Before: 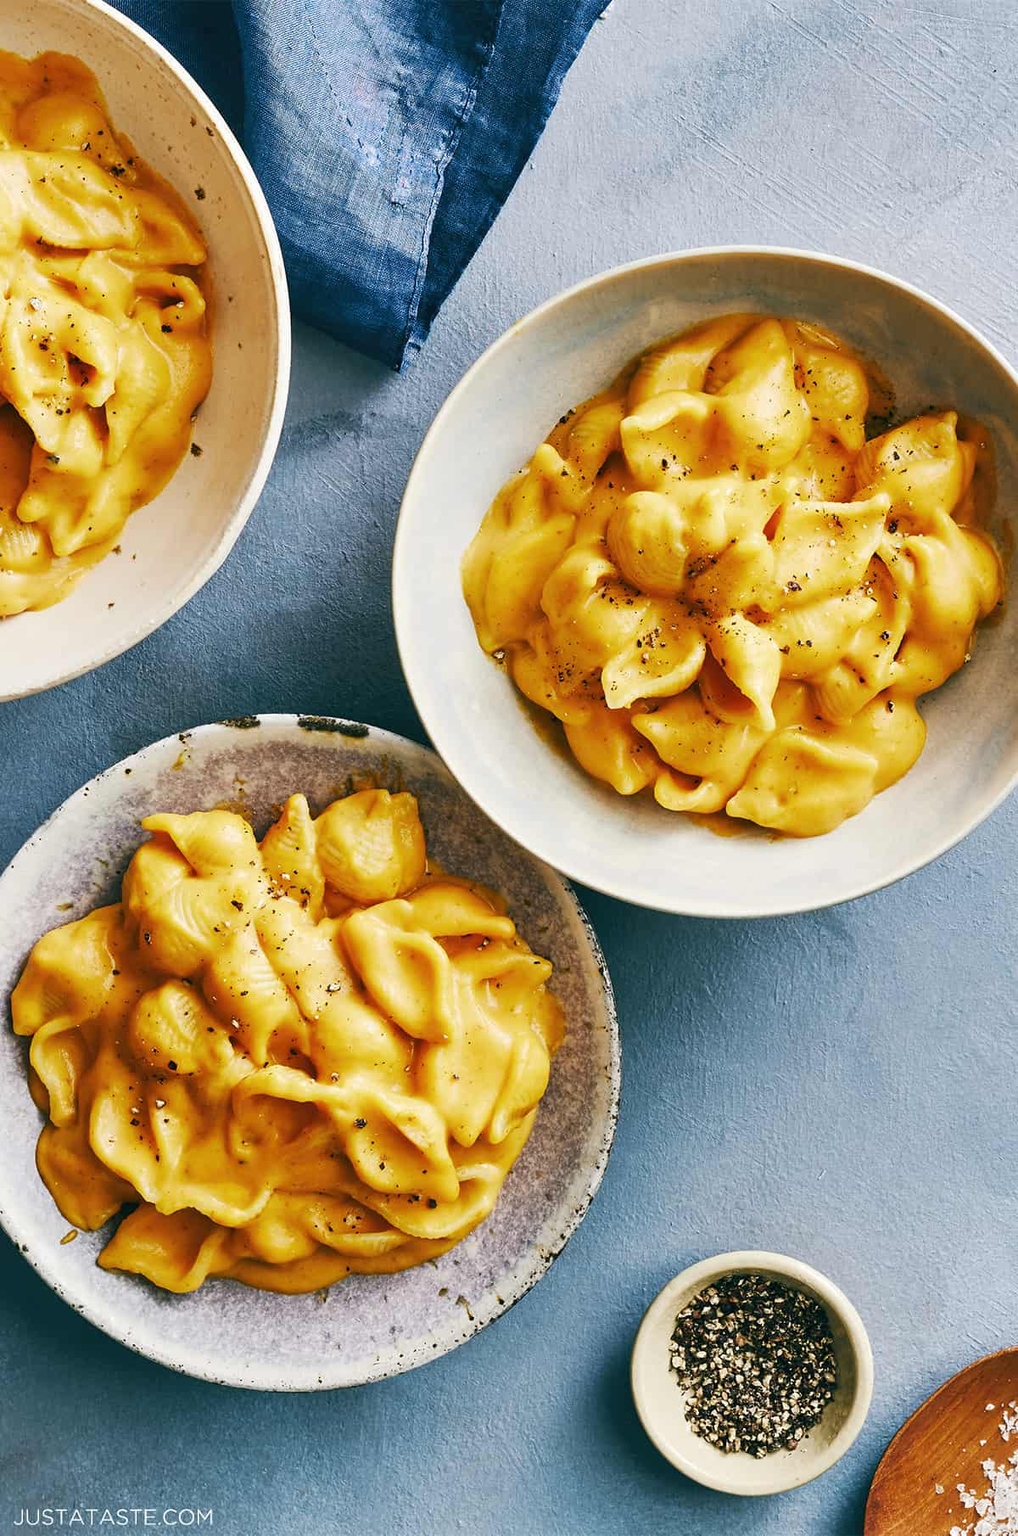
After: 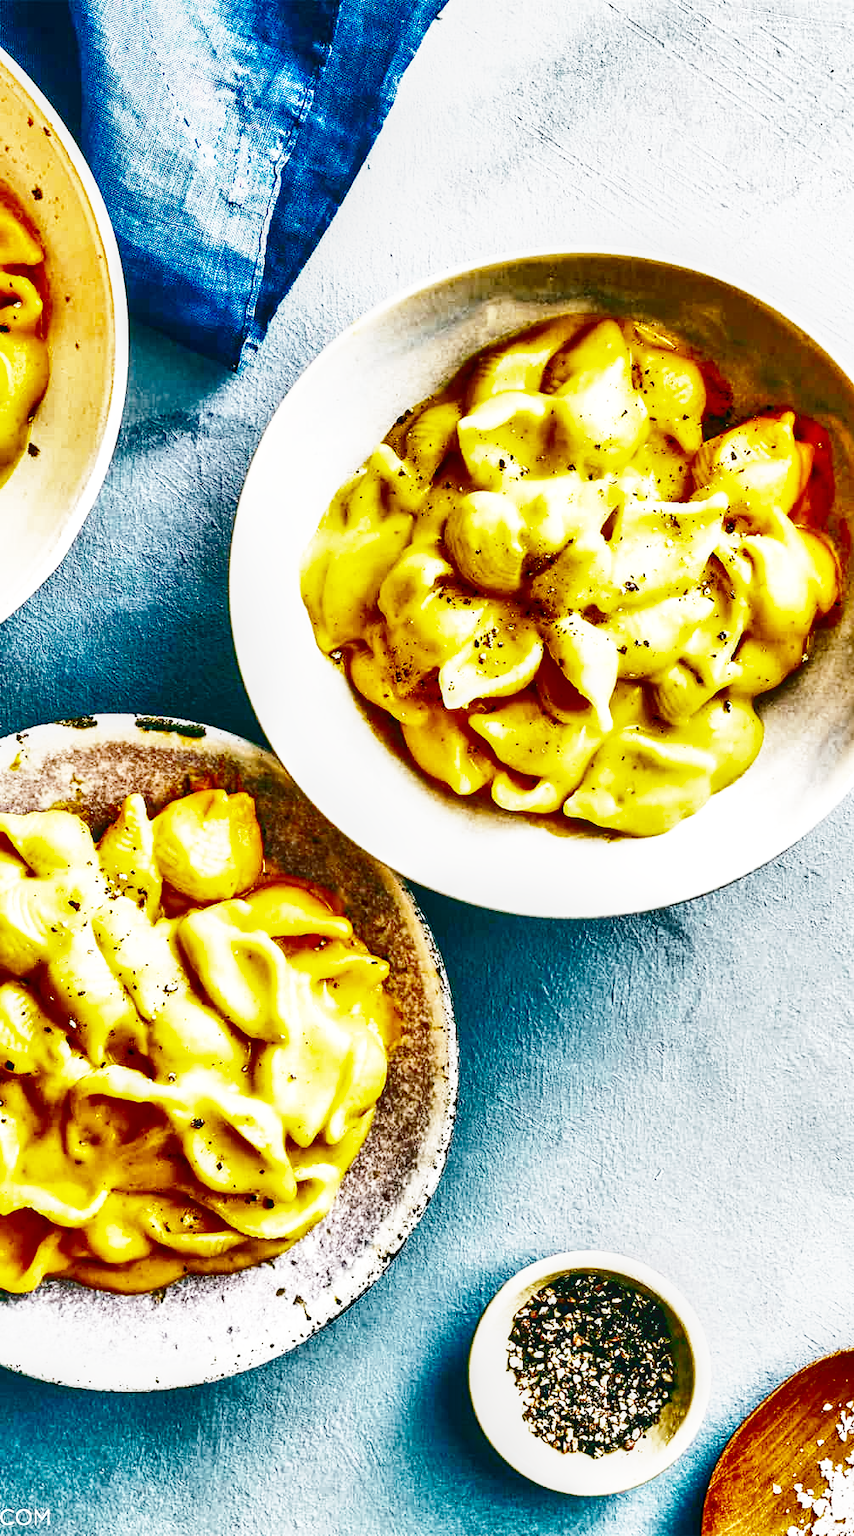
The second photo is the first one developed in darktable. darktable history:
local contrast: on, module defaults
crop: left 16.009%
exposure: exposure 0.496 EV, compensate highlight preservation false
contrast brightness saturation: brightness -0.245, saturation 0.198
base curve: curves: ch0 [(0, 0) (0.007, 0.004) (0.027, 0.03) (0.046, 0.07) (0.207, 0.54) (0.442, 0.872) (0.673, 0.972) (1, 1)], preserve colors none
shadows and highlights: radius 108.48, shadows 45.12, highlights -66.91, highlights color adjustment 0.271%, low approximation 0.01, soften with gaussian
